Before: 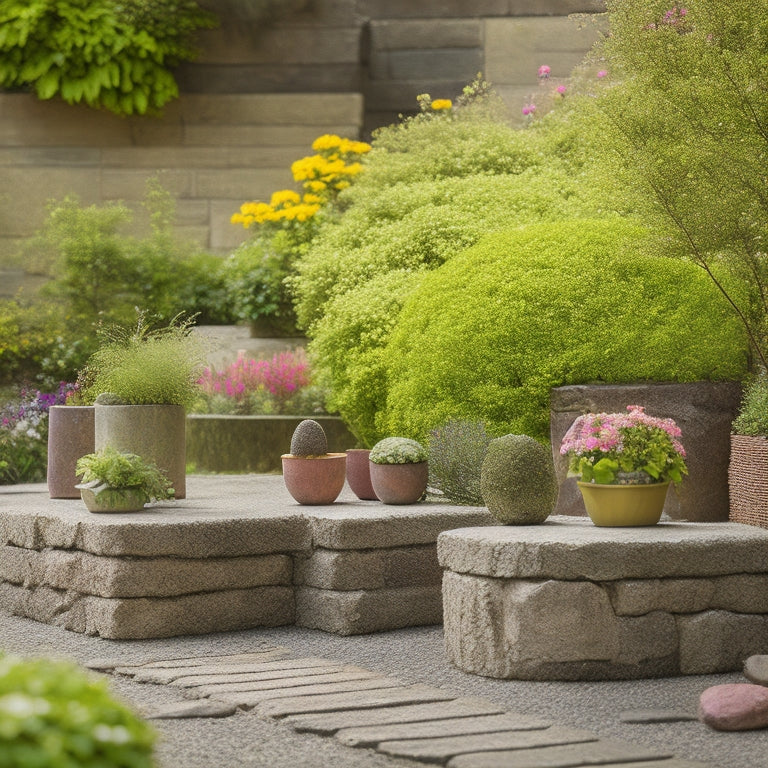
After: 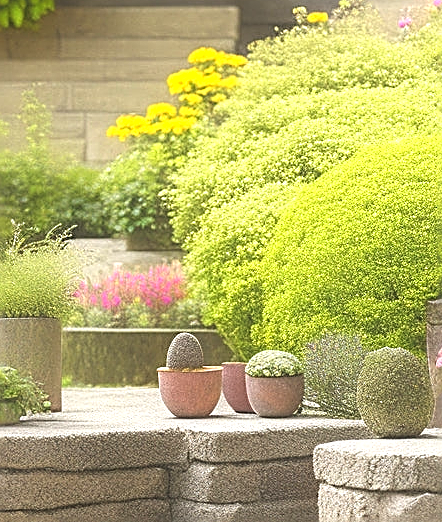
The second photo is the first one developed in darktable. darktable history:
color correction: highlights b* -0.051, saturation 0.994
crop: left 16.202%, top 11.398%, right 26.156%, bottom 20.53%
contrast equalizer: octaves 7, y [[0.439, 0.44, 0.442, 0.457, 0.493, 0.498], [0.5 ×6], [0.5 ×6], [0 ×6], [0 ×6]]
exposure: black level correction -0.005, exposure 1 EV, compensate highlight preservation false
sharpen: amount 0.9
